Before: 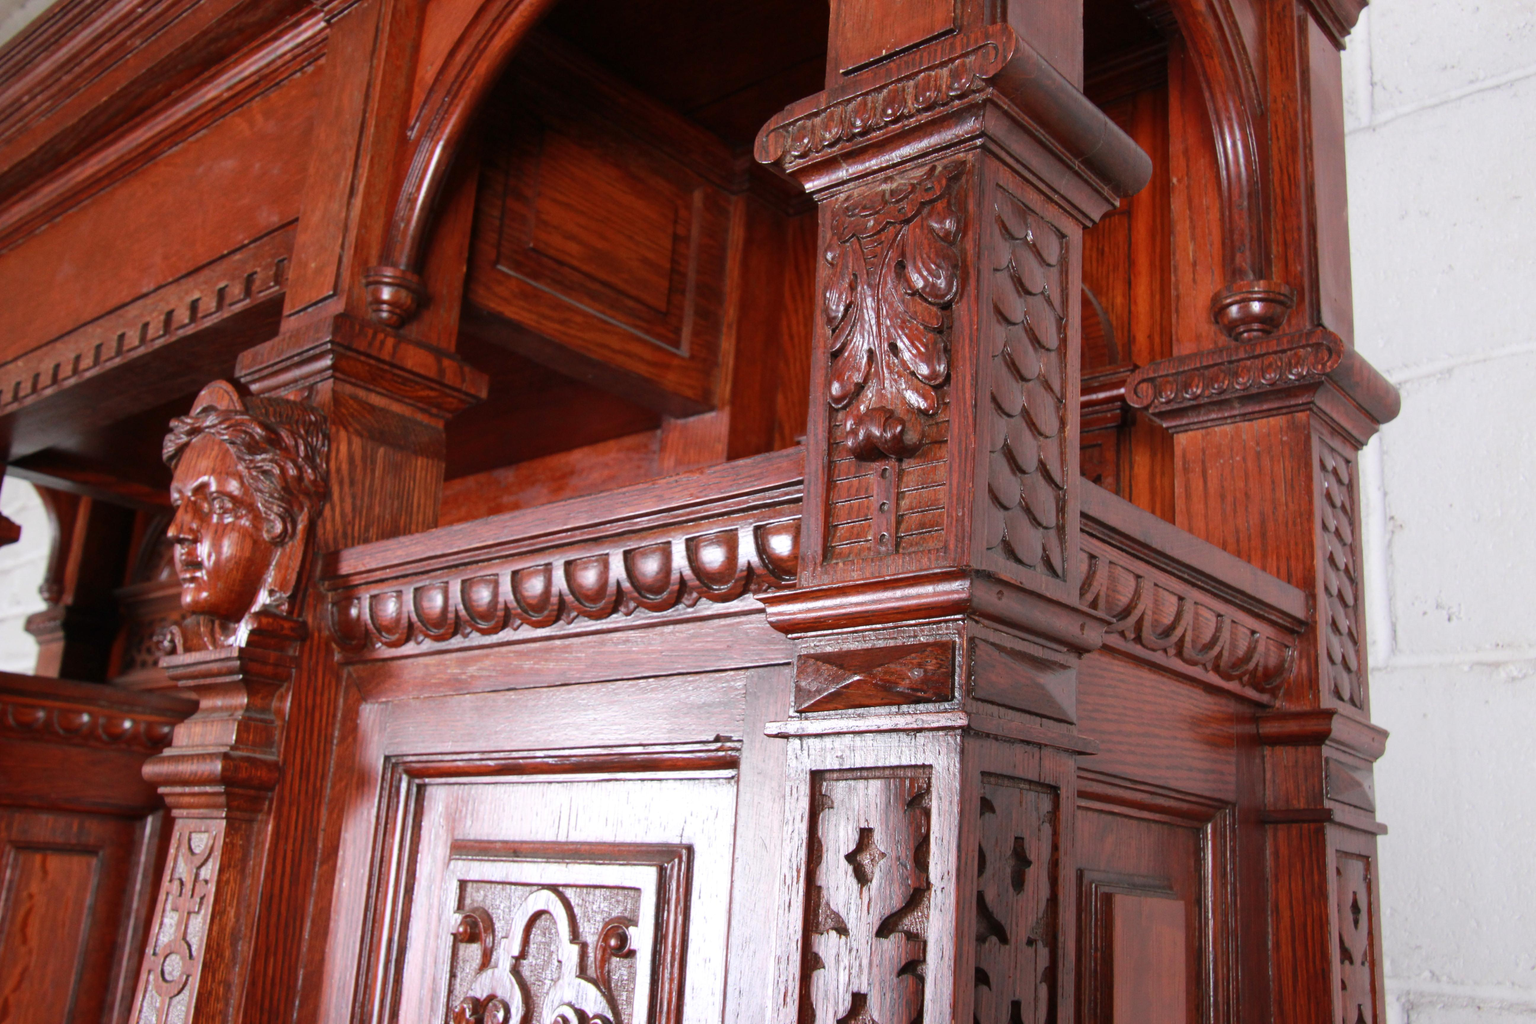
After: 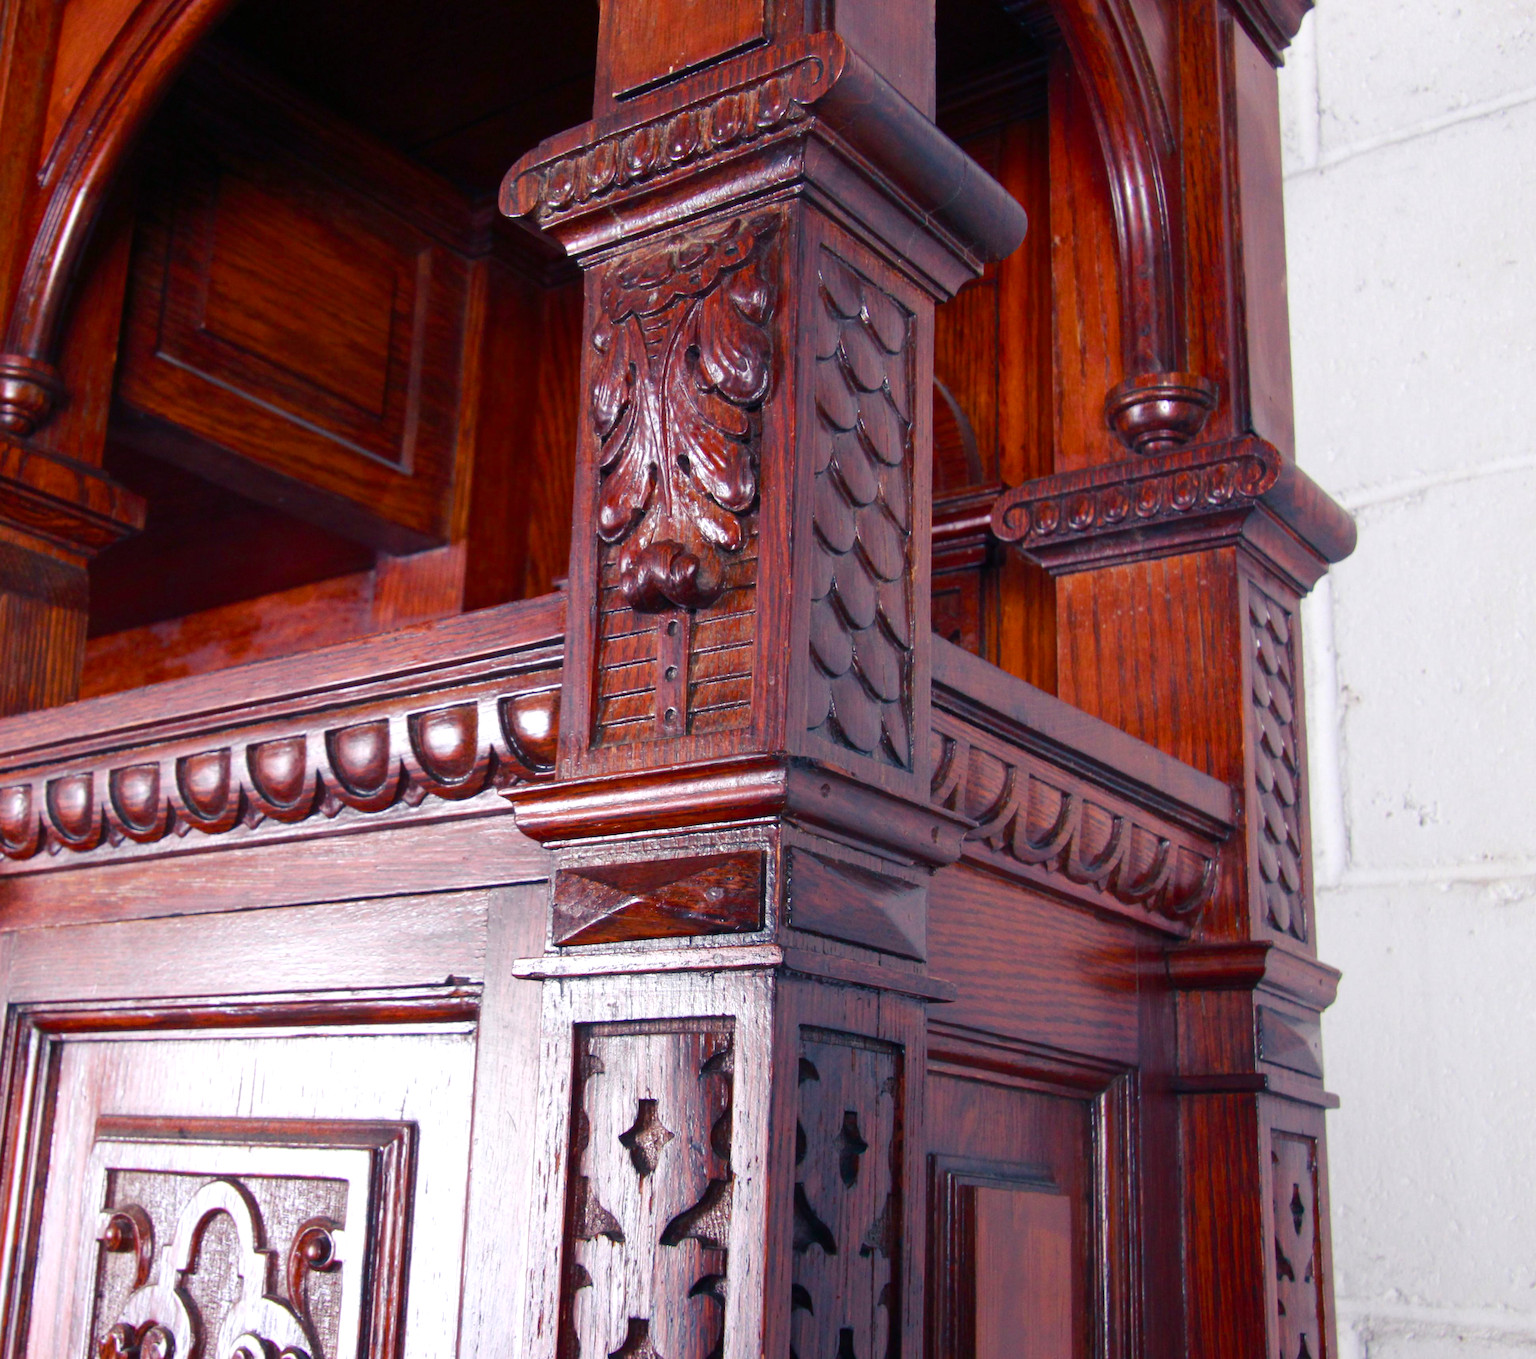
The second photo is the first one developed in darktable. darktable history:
crop and rotate: left 24.67%
color balance rgb: shadows lift › luminance -40.928%, shadows lift › chroma 13.801%, shadows lift › hue 257.35°, perceptual saturation grading › global saturation 20%, perceptual saturation grading › highlights -25.159%, perceptual saturation grading › shadows 50.424%, perceptual brilliance grading › global brilliance 3.795%, global vibrance 12.425%
